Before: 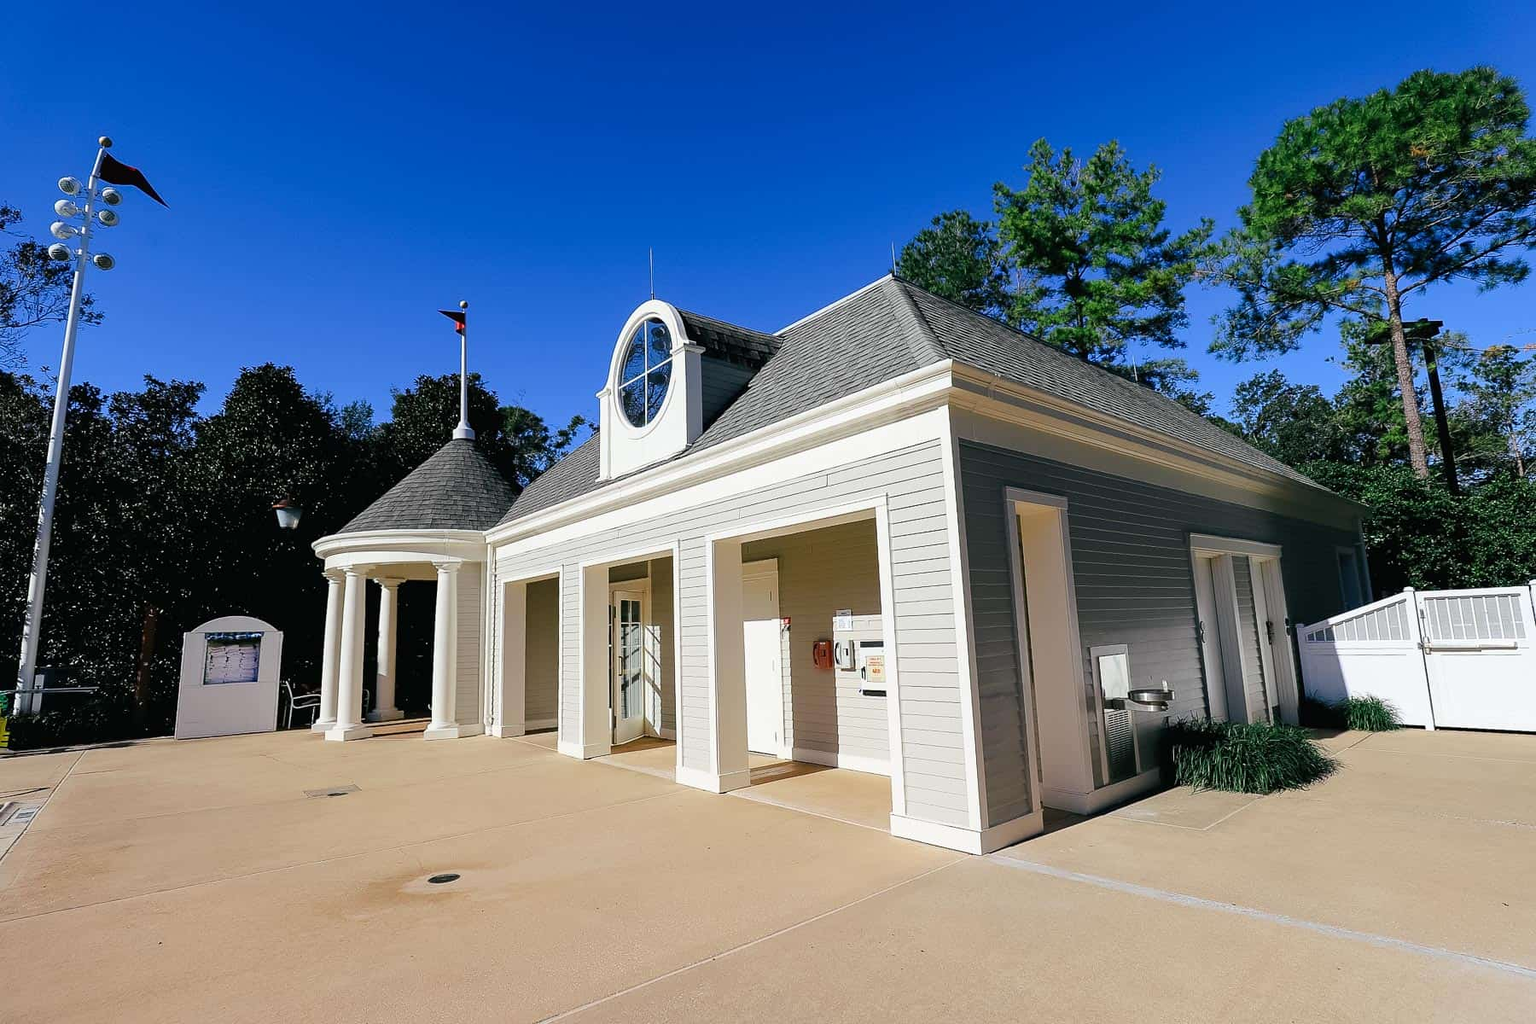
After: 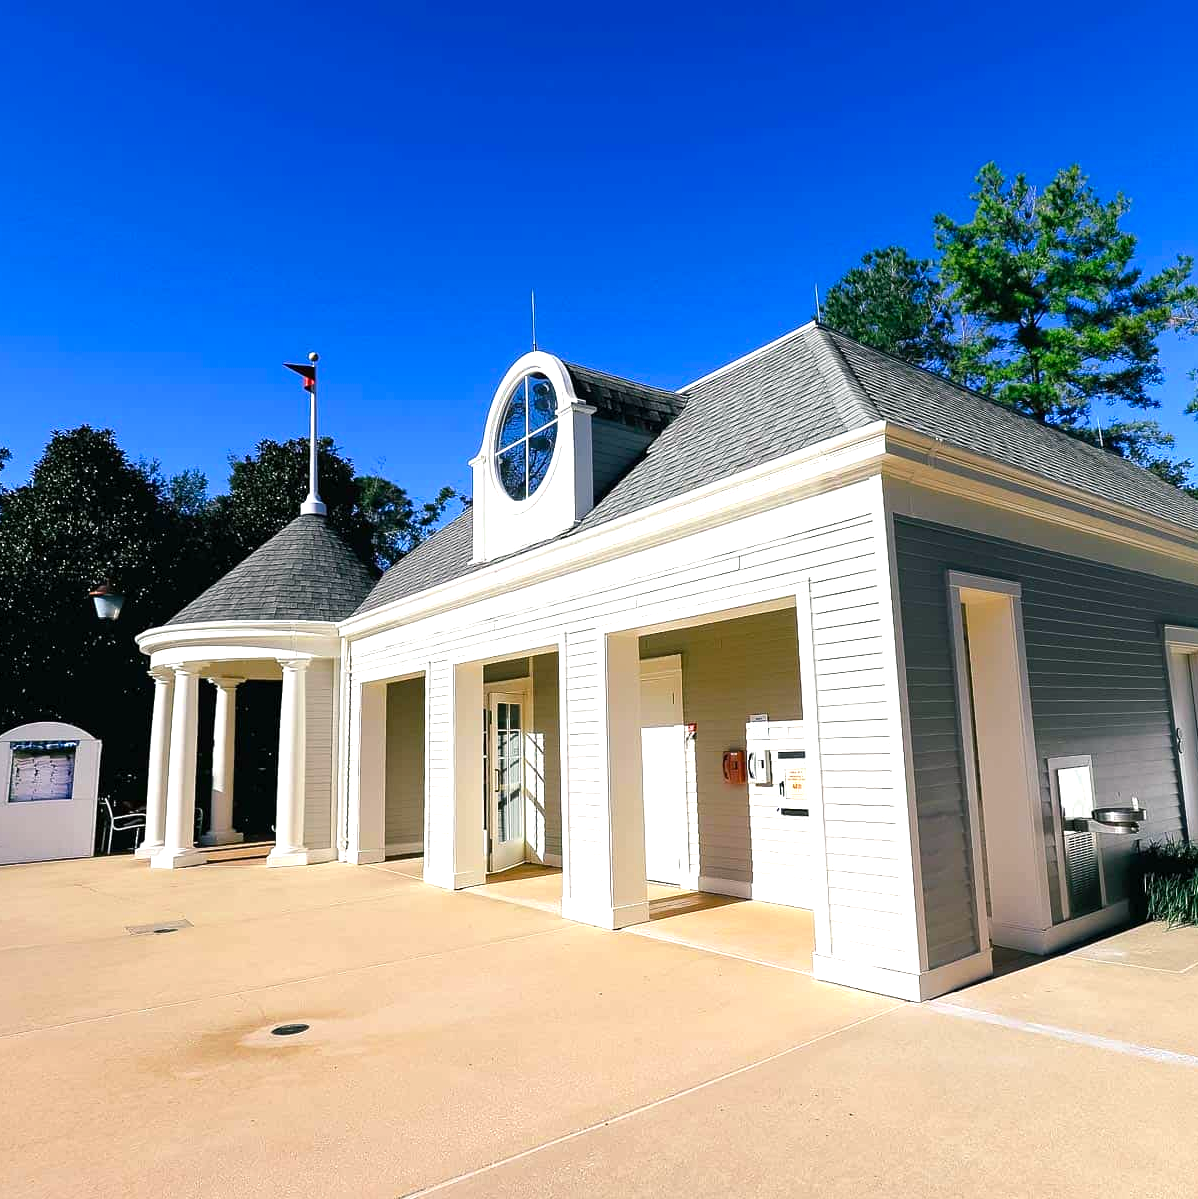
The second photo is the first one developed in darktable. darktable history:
color balance rgb: shadows lift › chroma 2.022%, shadows lift › hue 221.19°, perceptual saturation grading › global saturation 19.919%, perceptual brilliance grading › global brilliance 19.398%
contrast brightness saturation: saturation -0.066
crop and rotate: left 12.827%, right 20.574%
color calibration: illuminant custom, x 0.345, y 0.36, temperature 5041.28 K
